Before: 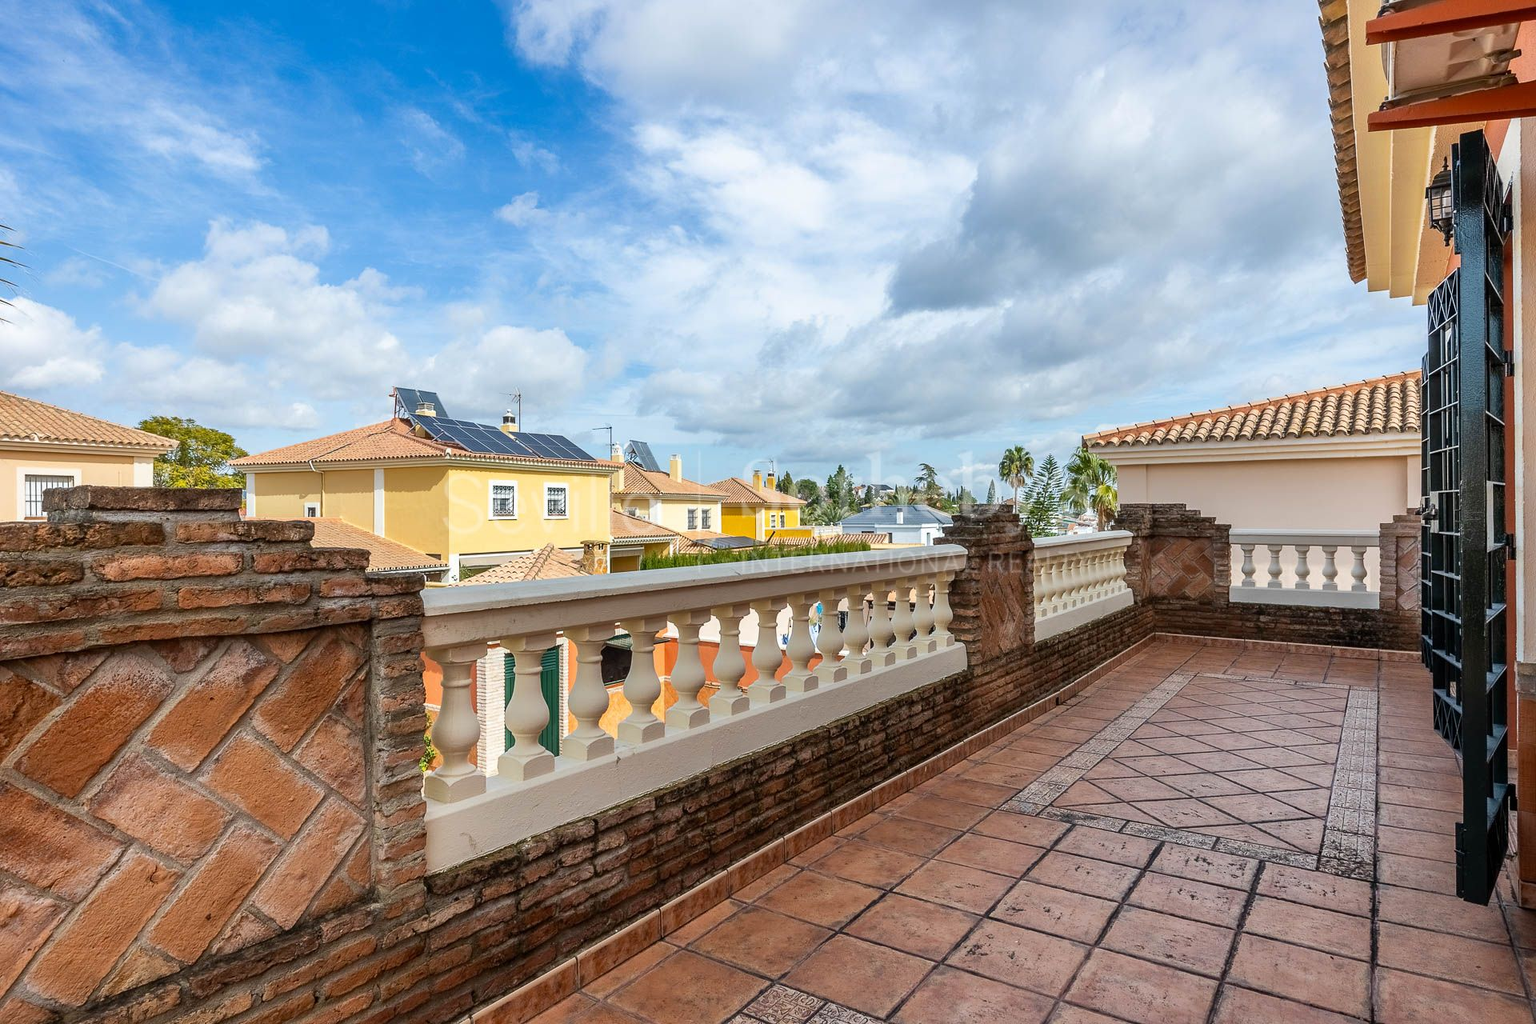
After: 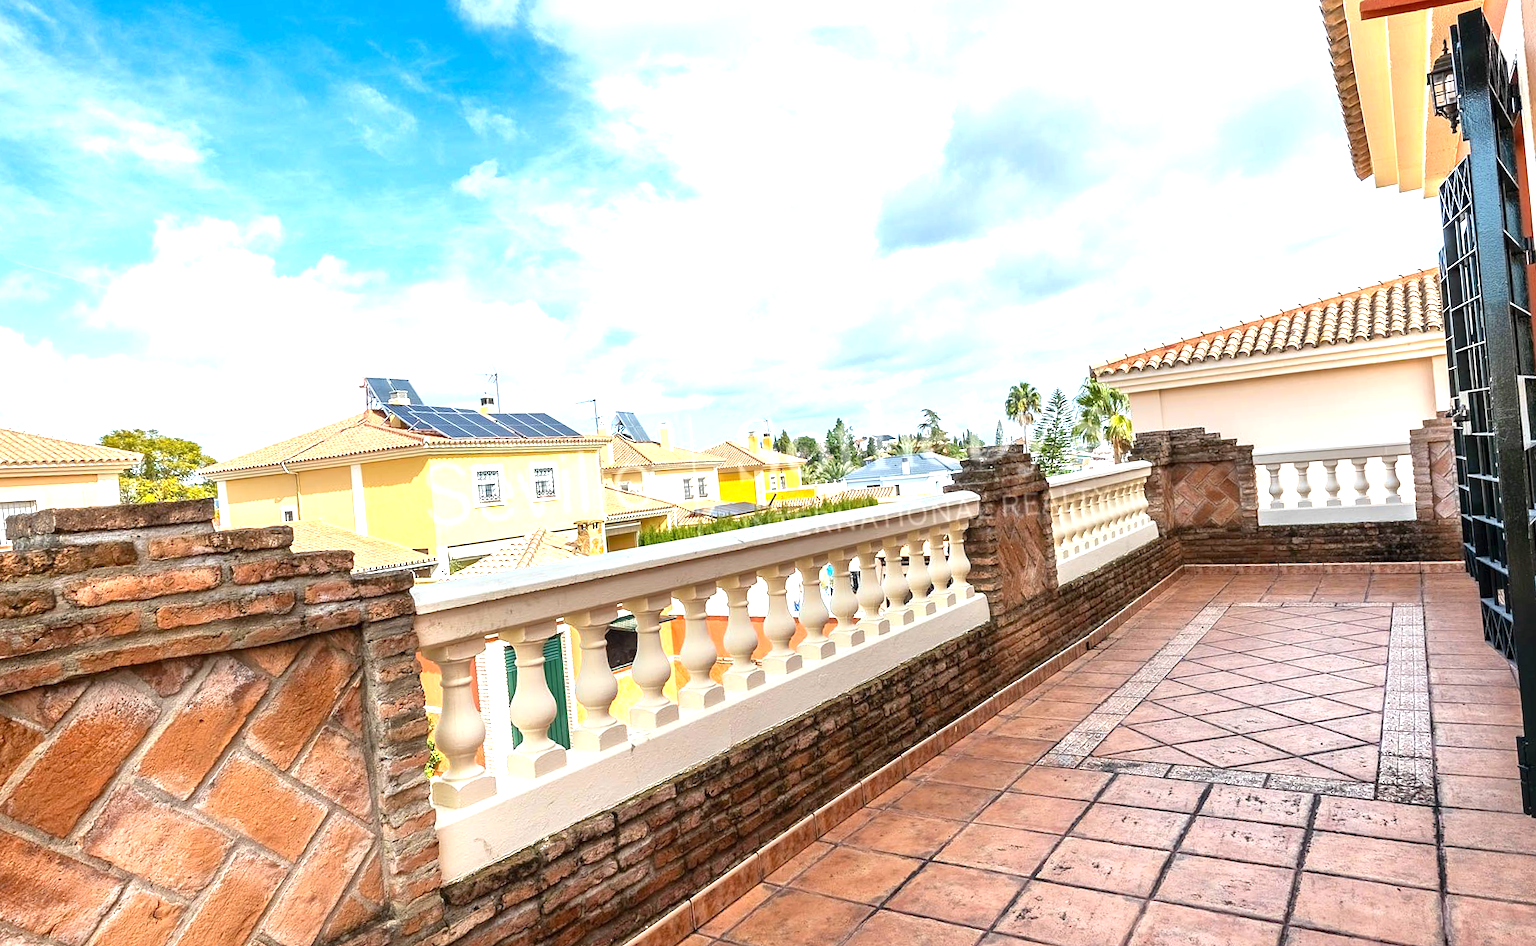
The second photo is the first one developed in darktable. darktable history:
exposure: exposure 1.16 EV, compensate exposure bias true, compensate highlight preservation false
rotate and perspective: rotation -5°, crop left 0.05, crop right 0.952, crop top 0.11, crop bottom 0.89
